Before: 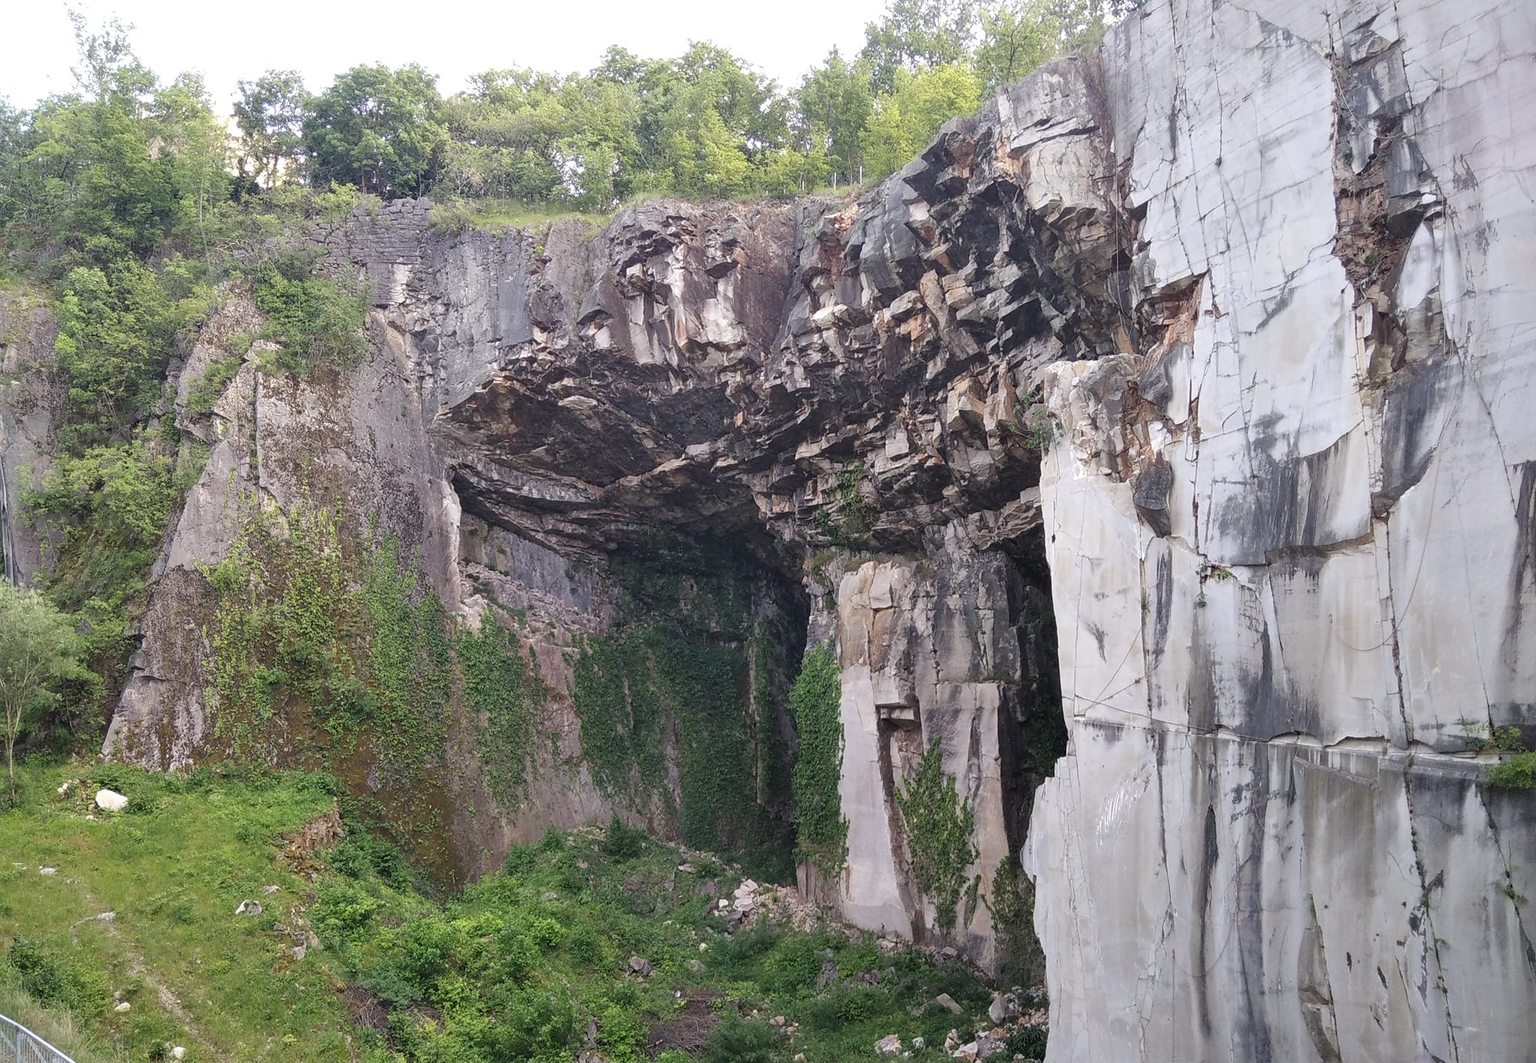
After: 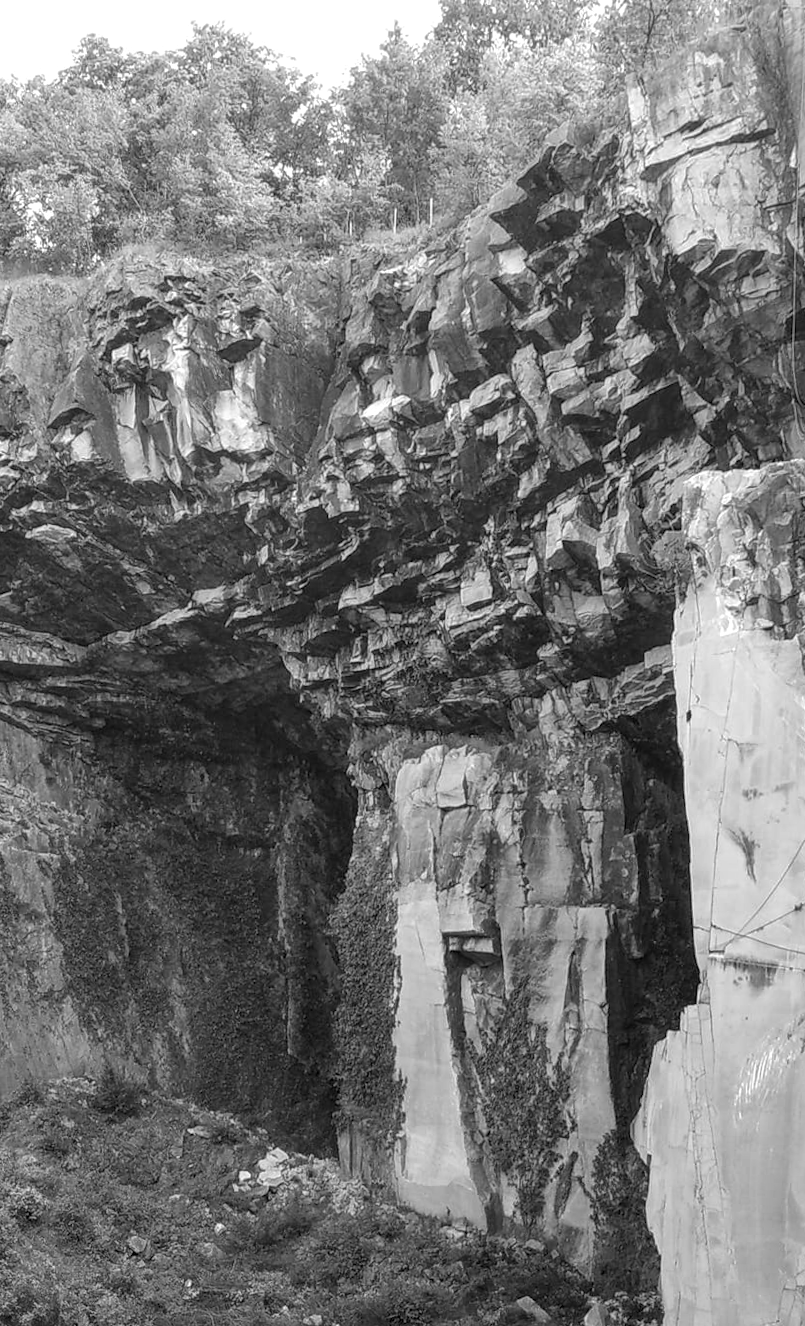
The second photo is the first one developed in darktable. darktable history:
rotate and perspective: rotation 0.062°, lens shift (vertical) 0.115, lens shift (horizontal) -0.133, crop left 0.047, crop right 0.94, crop top 0.061, crop bottom 0.94
contrast brightness saturation: saturation -1
local contrast: on, module defaults
crop: left 31.229%, right 27.105%
